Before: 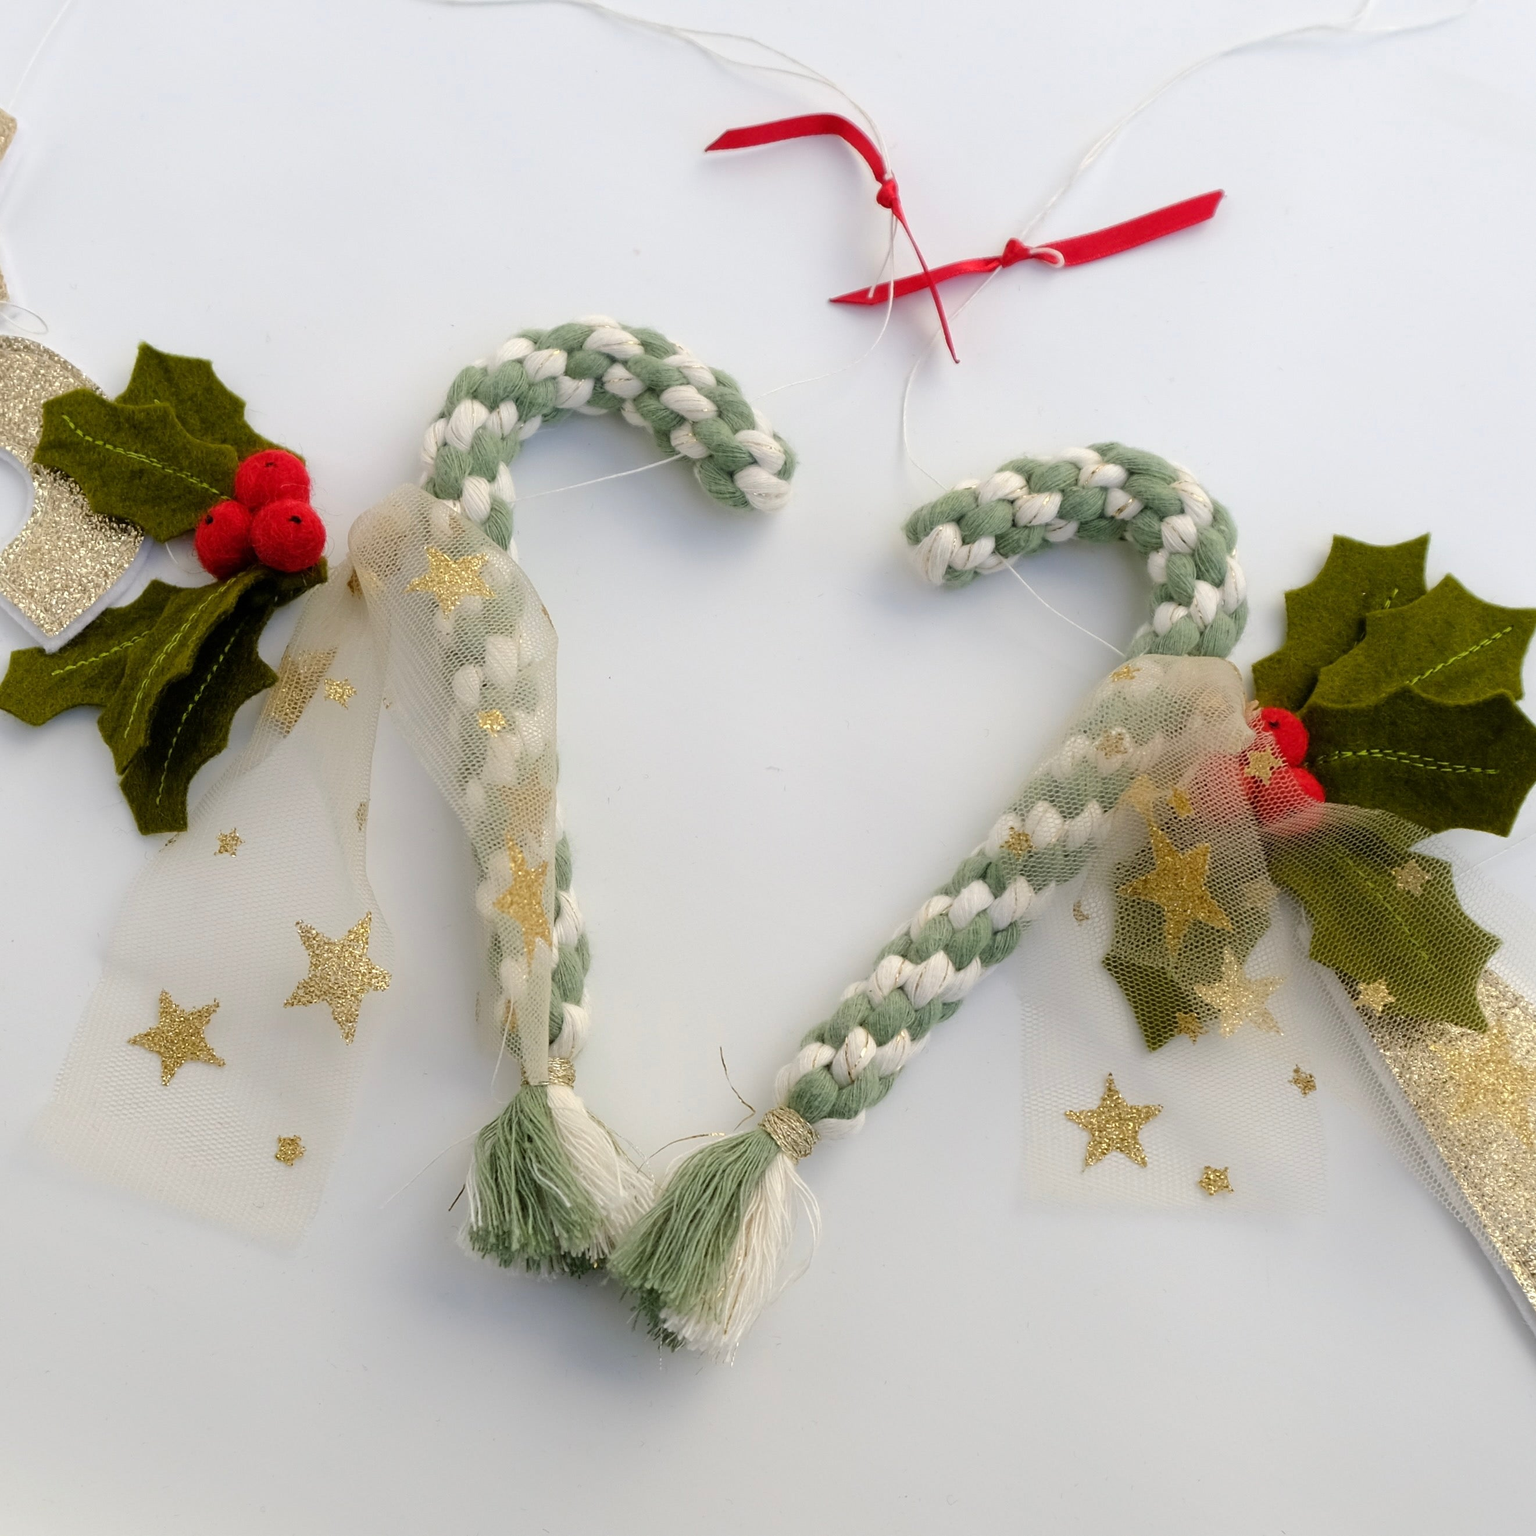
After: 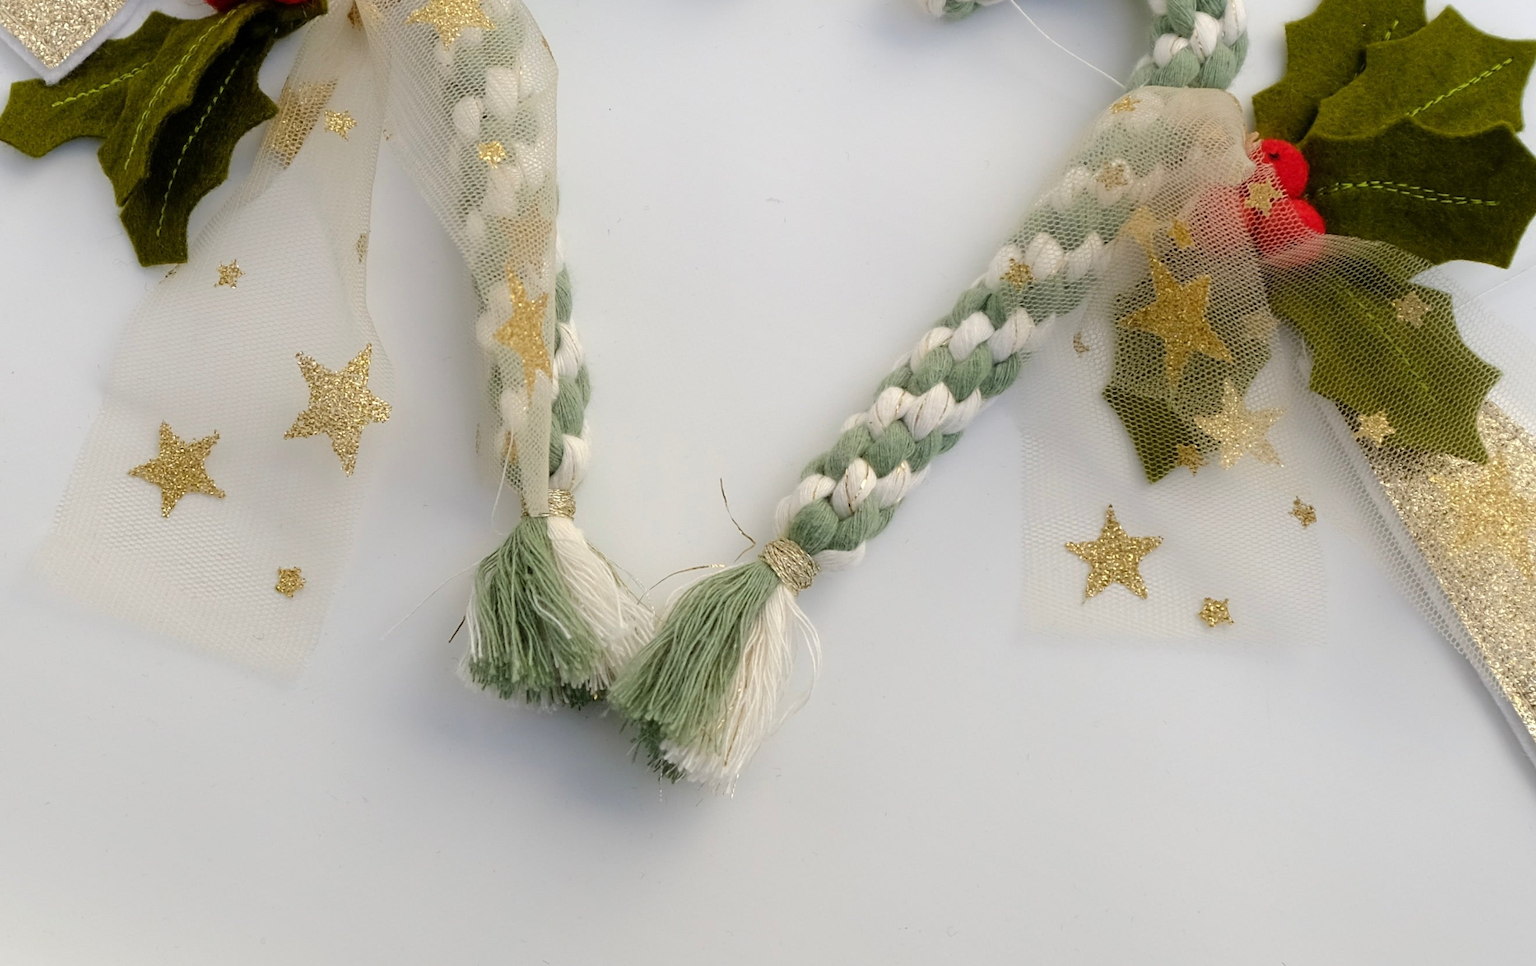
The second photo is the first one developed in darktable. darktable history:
crop and rotate: top 37.026%
